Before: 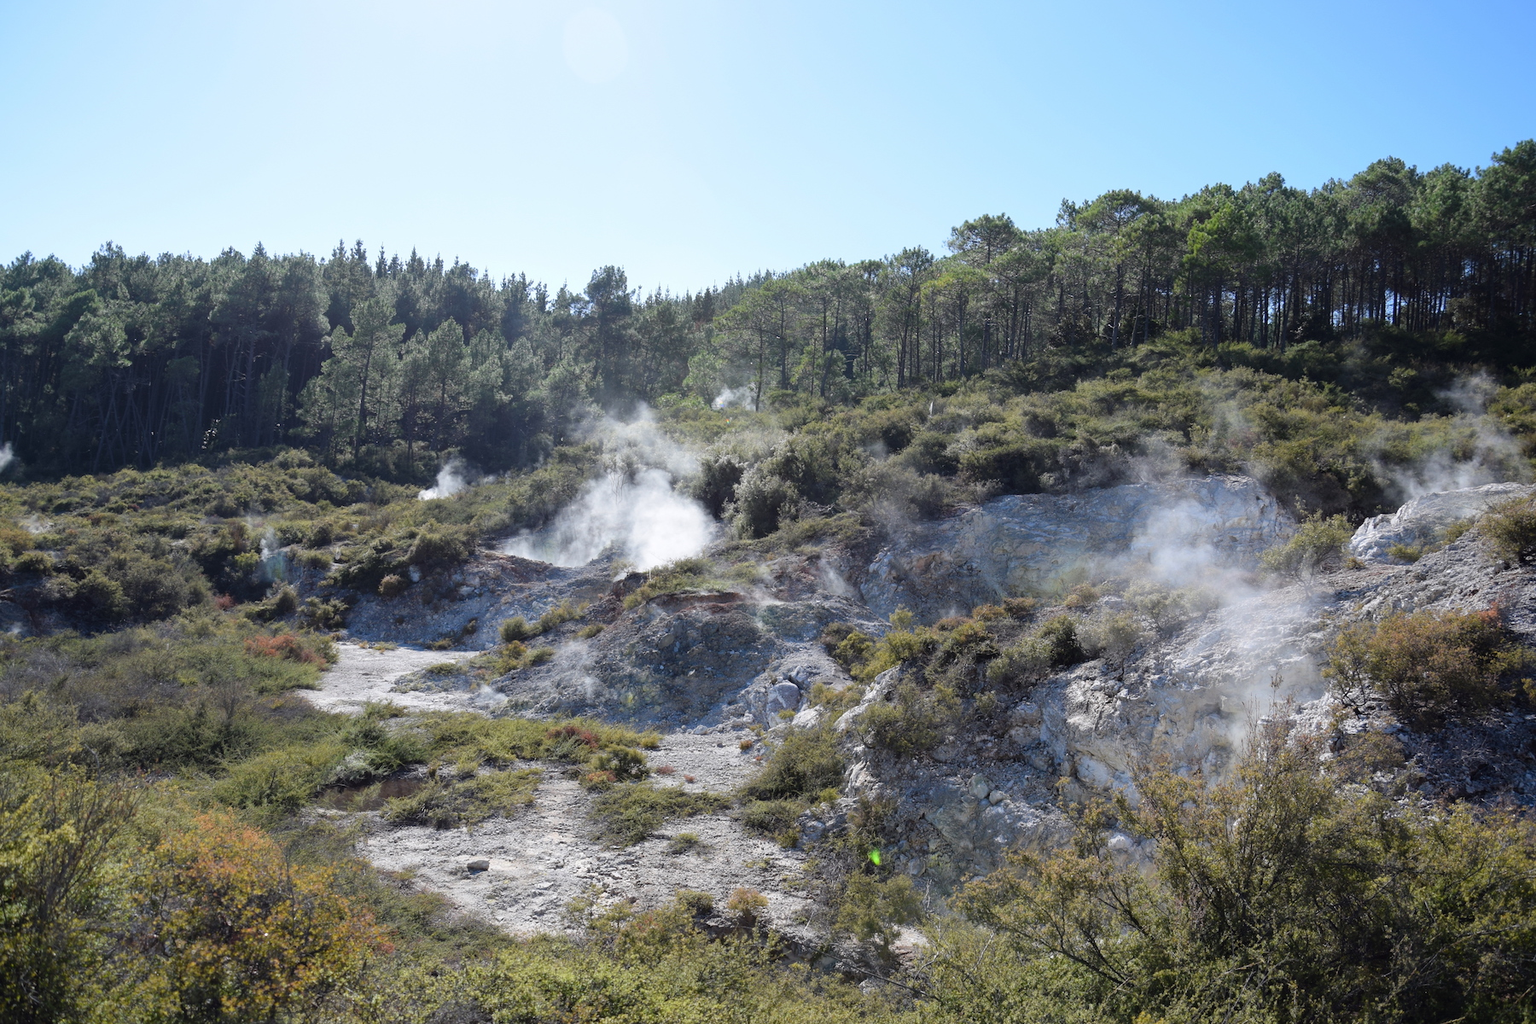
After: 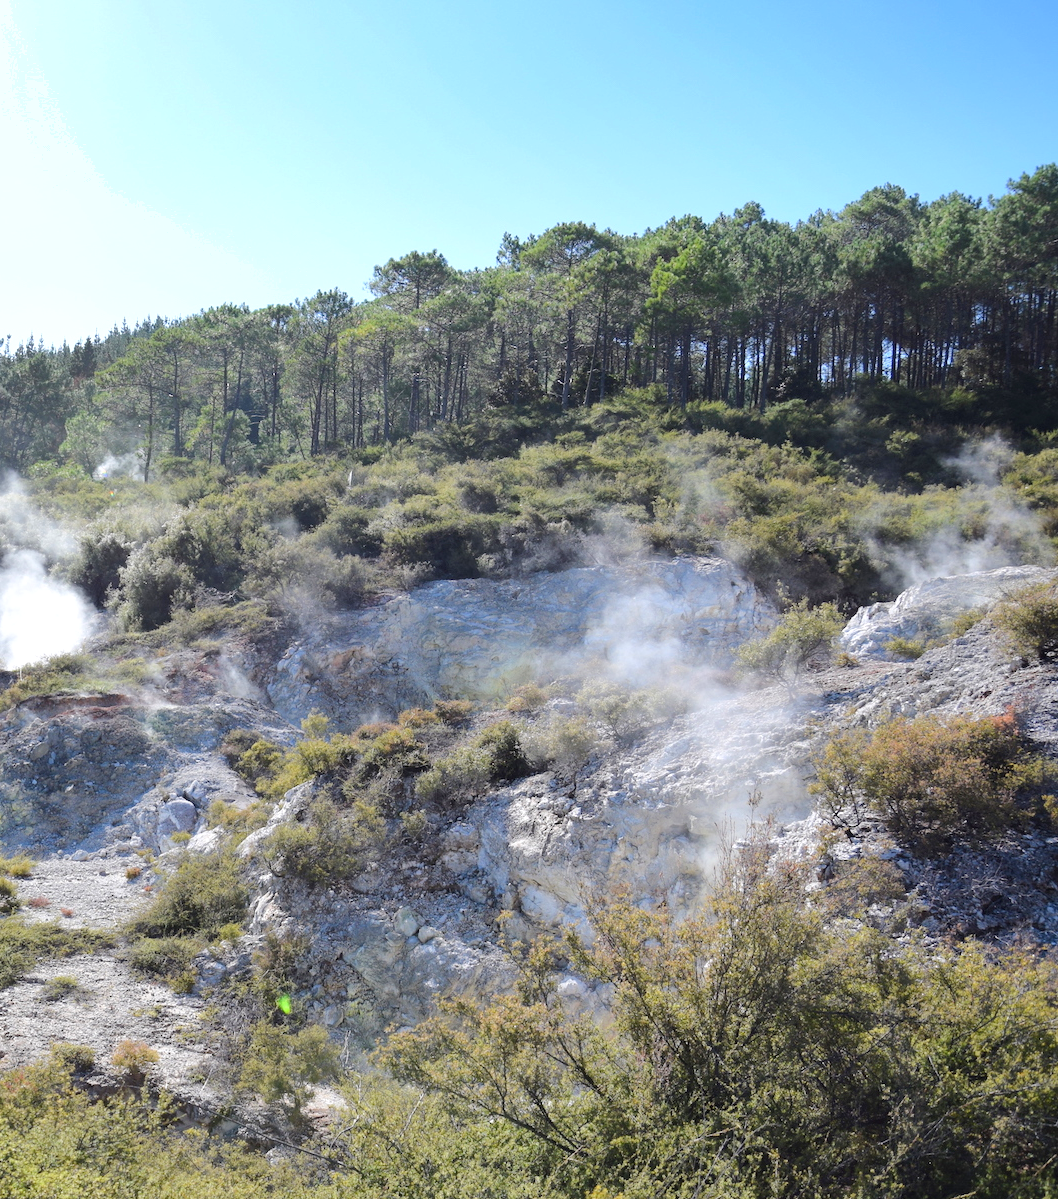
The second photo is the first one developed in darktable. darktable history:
crop: left 41.204%
shadows and highlights: shadows 32.86, highlights -46.33, compress 49.66%, soften with gaussian
tone equalizer: -8 EV 1.02 EV, -7 EV 1.03 EV, -6 EV 0.993 EV, -5 EV 1 EV, -4 EV 1.01 EV, -3 EV 0.737 EV, -2 EV 0.486 EV, -1 EV 0.264 EV, edges refinement/feathering 500, mask exposure compensation -1.57 EV, preserve details no
